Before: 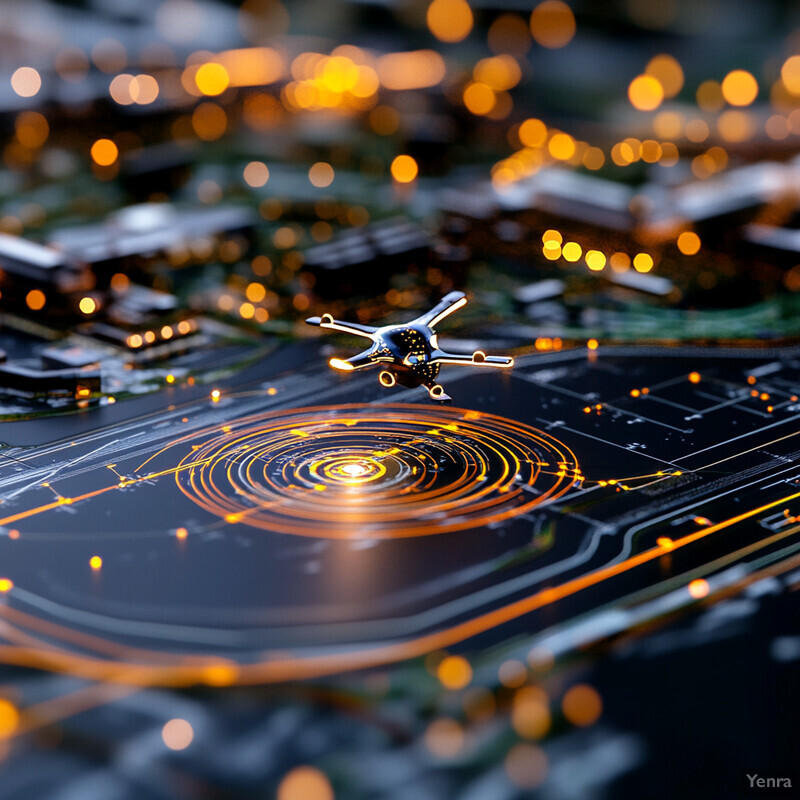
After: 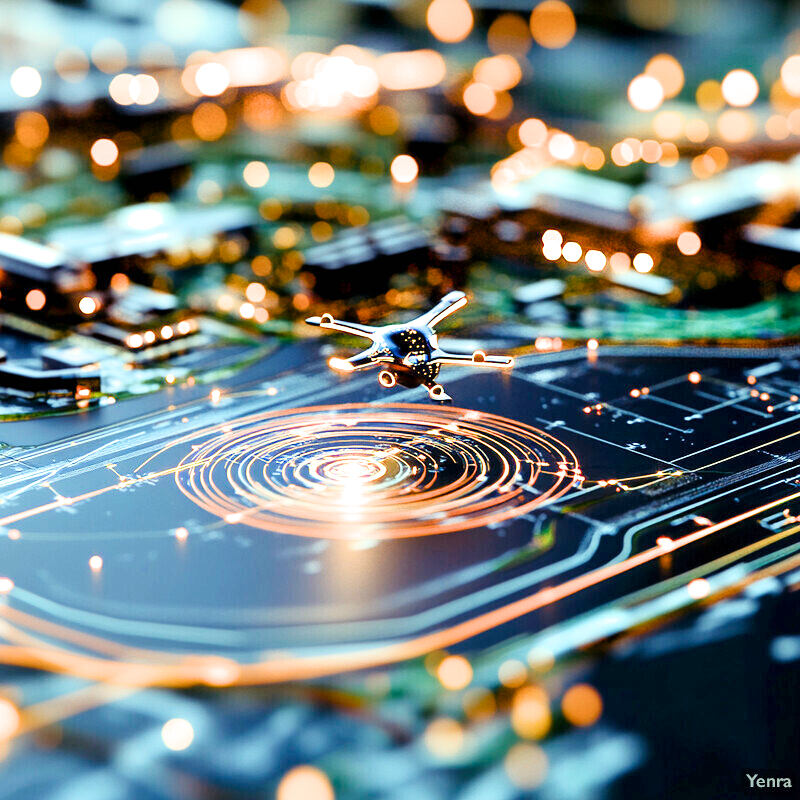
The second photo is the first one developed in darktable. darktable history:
filmic rgb: black relative exposure -8.02 EV, white relative exposure 3.86 EV, hardness 4.3
exposure: black level correction 0, exposure 2.142 EV, compensate highlight preservation false
color balance rgb: highlights gain › luminance 15.081%, highlights gain › chroma 7.126%, highlights gain › hue 127.27°, perceptual saturation grading › global saturation 20%, perceptual saturation grading › highlights -25.517%, perceptual saturation grading › shadows 25.573%, global vibrance 9.939%
